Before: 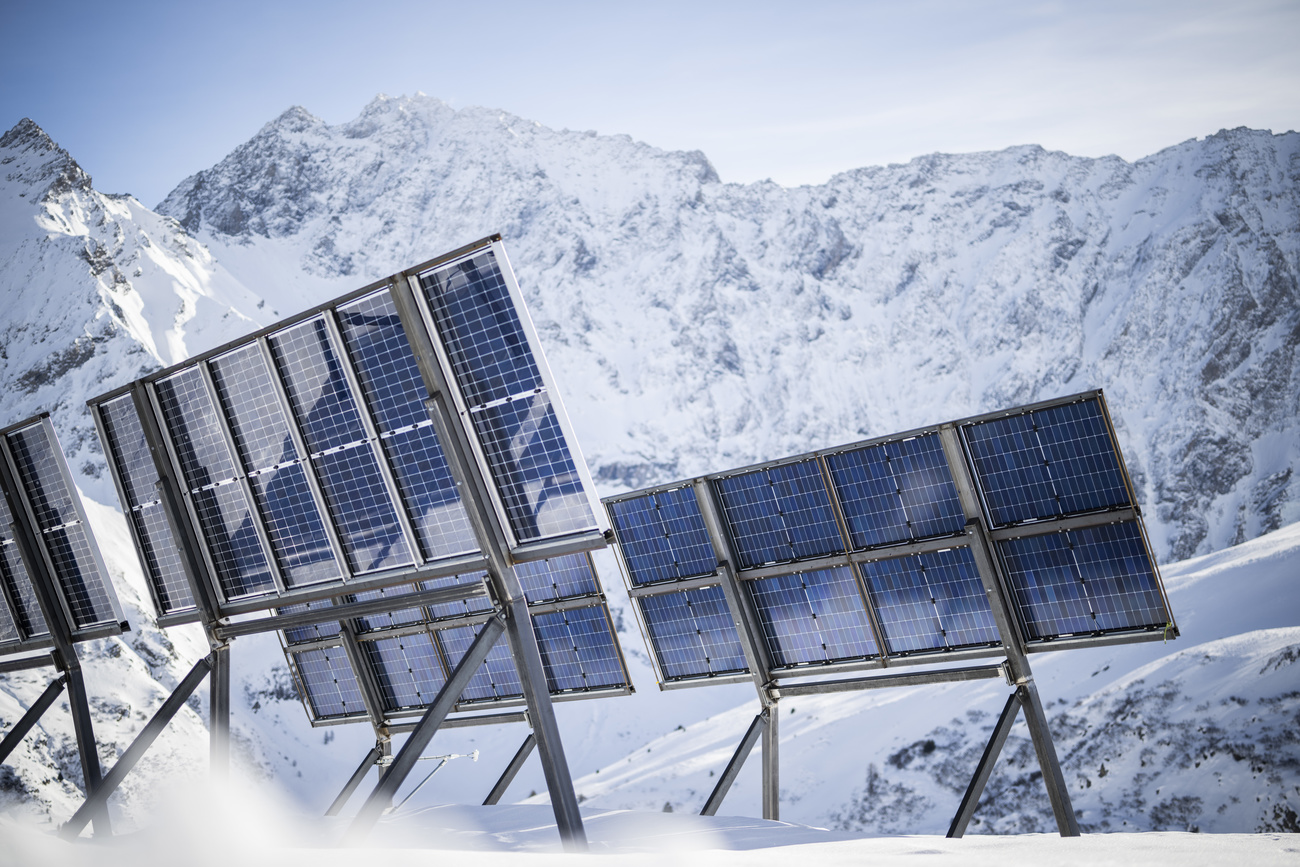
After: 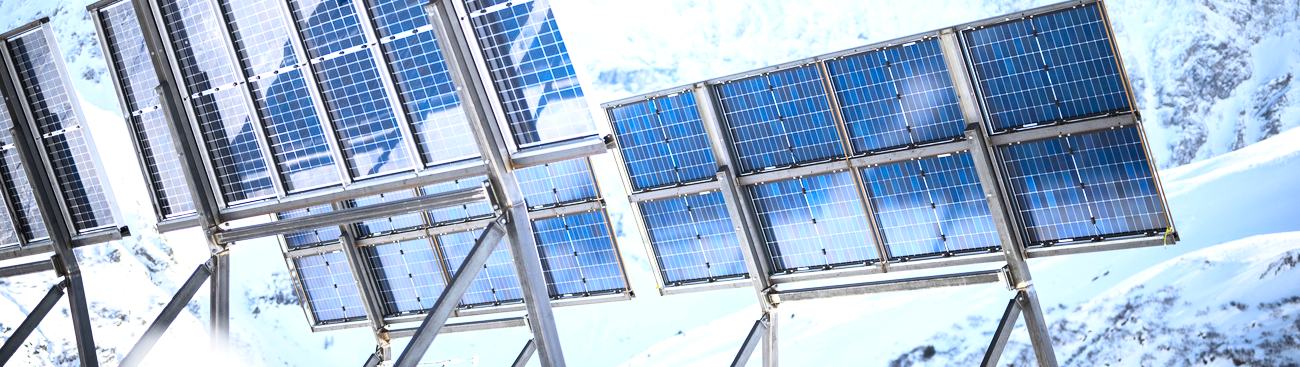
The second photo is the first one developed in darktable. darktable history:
exposure: exposure 0.753 EV, compensate exposure bias true, compensate highlight preservation false
contrast brightness saturation: contrast 0.243, brightness 0.268, saturation 0.388
crop: top 45.562%, bottom 12.107%
color zones: curves: ch1 [(0.235, 0.558) (0.75, 0.5)]; ch2 [(0.25, 0.462) (0.749, 0.457)]
